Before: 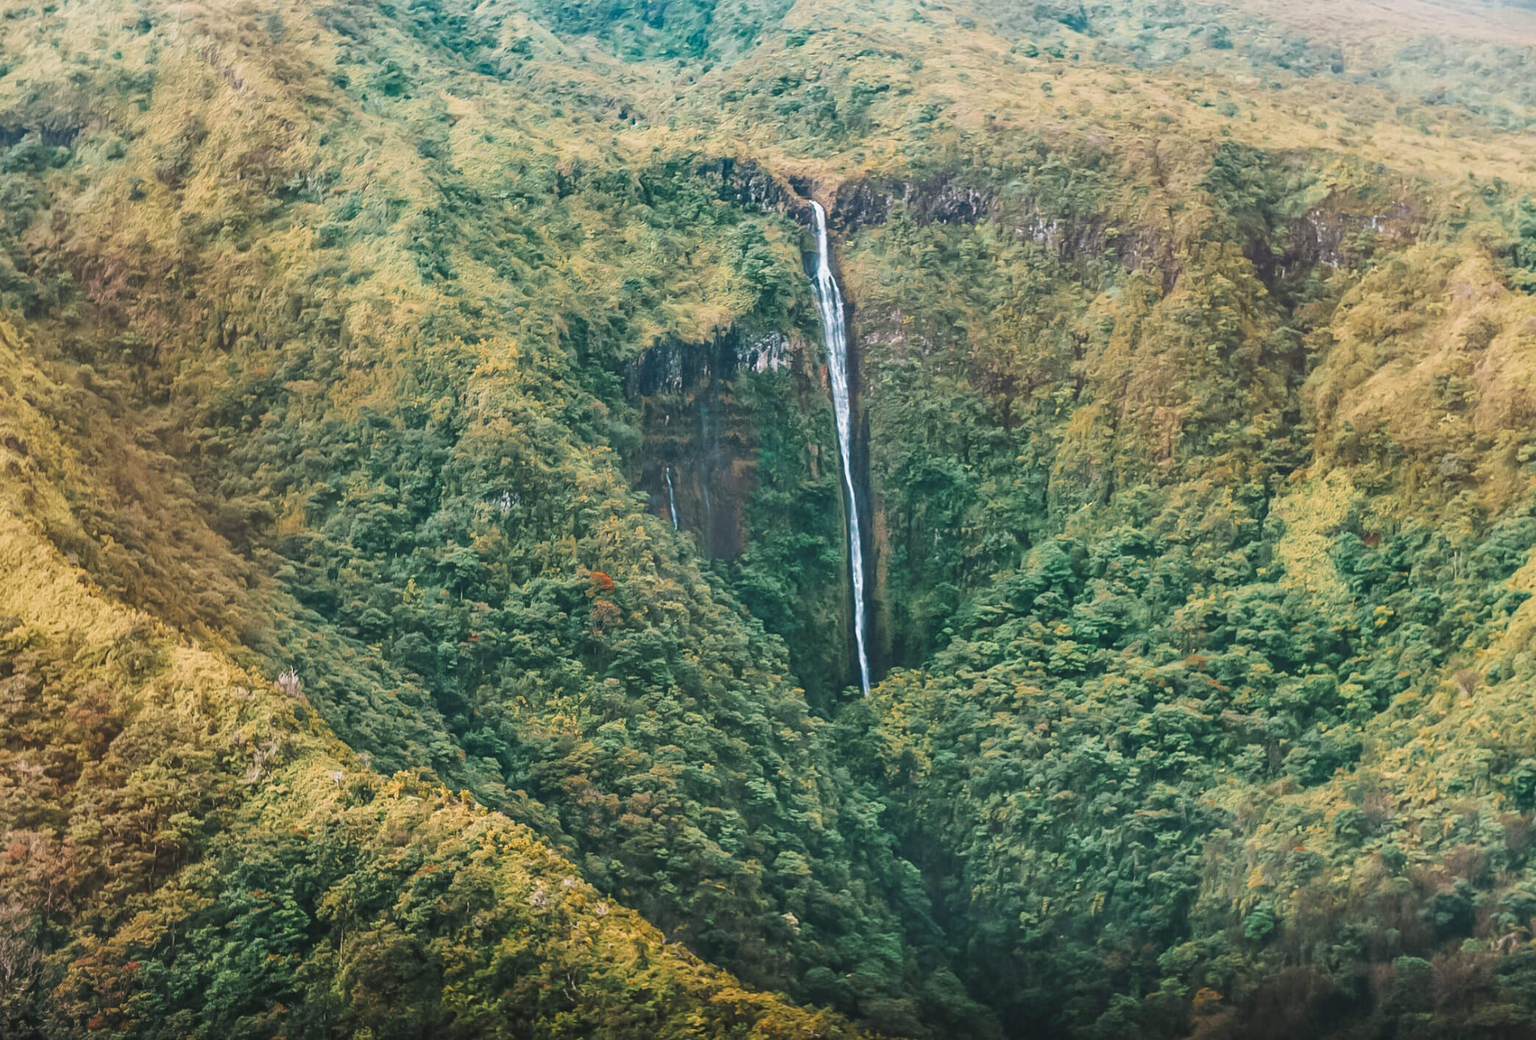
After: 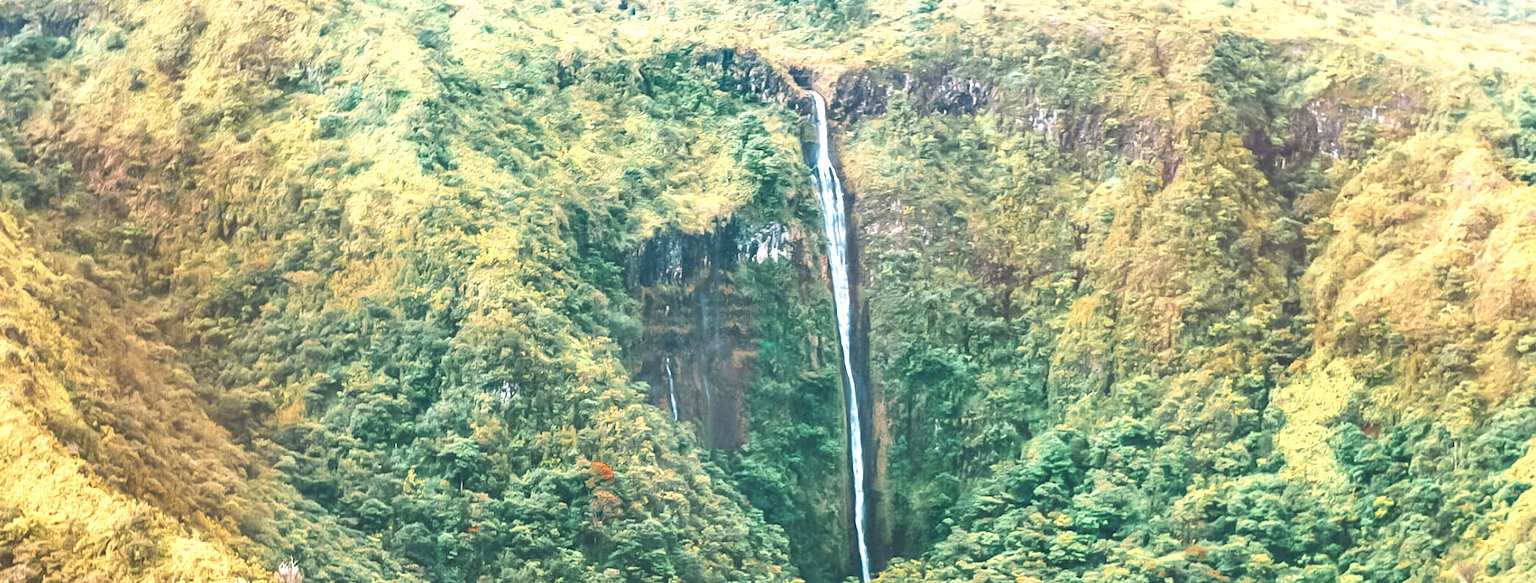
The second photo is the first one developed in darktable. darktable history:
crop and rotate: top 10.605%, bottom 33.274%
exposure: exposure 1 EV, compensate highlight preservation false
